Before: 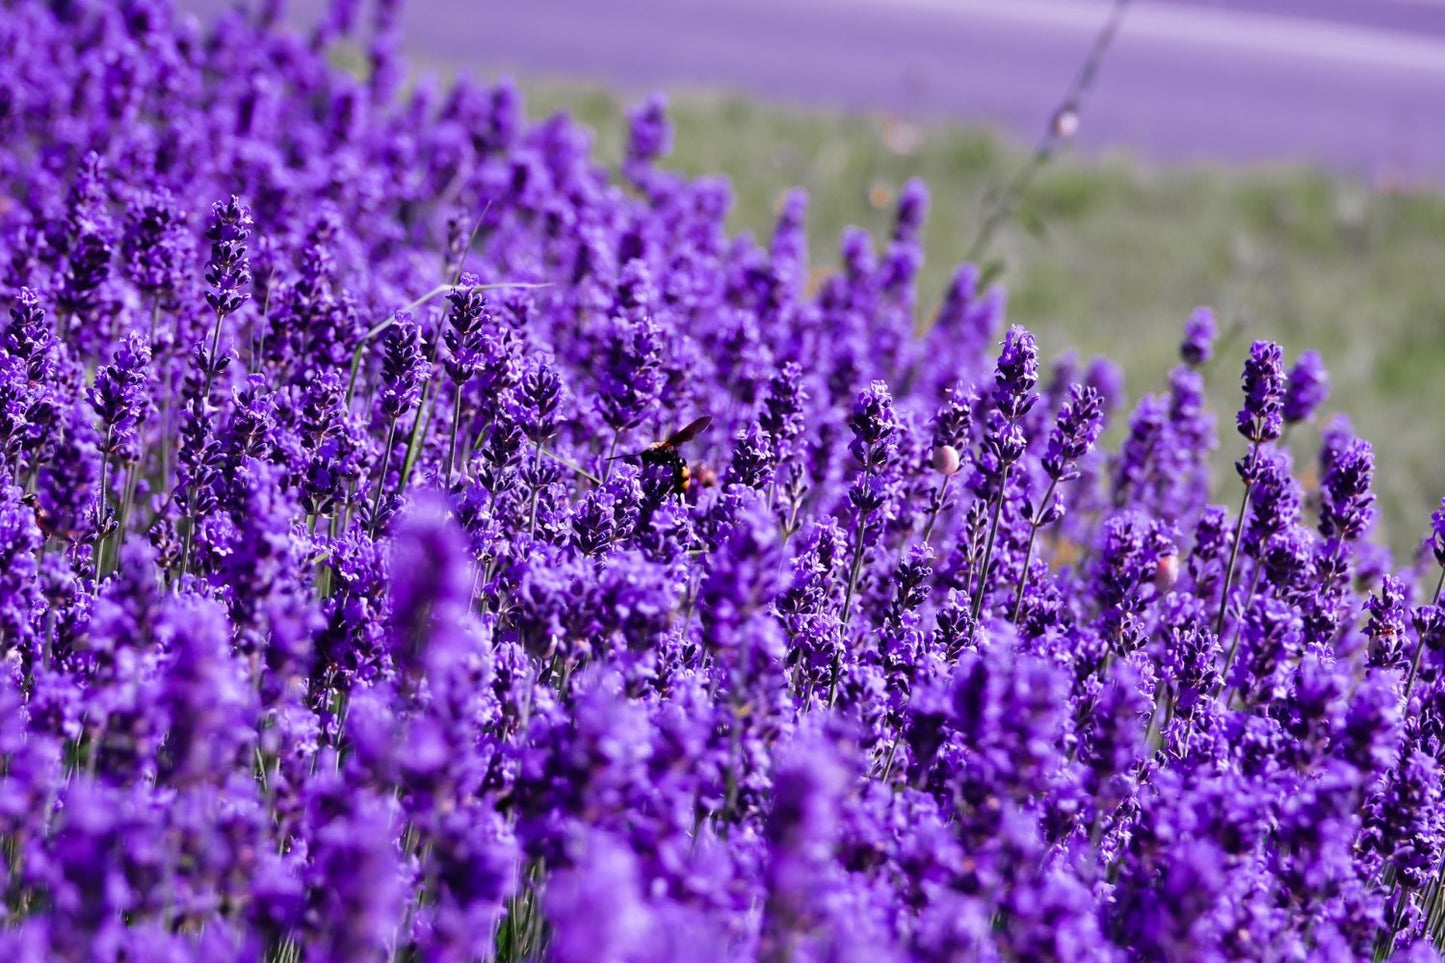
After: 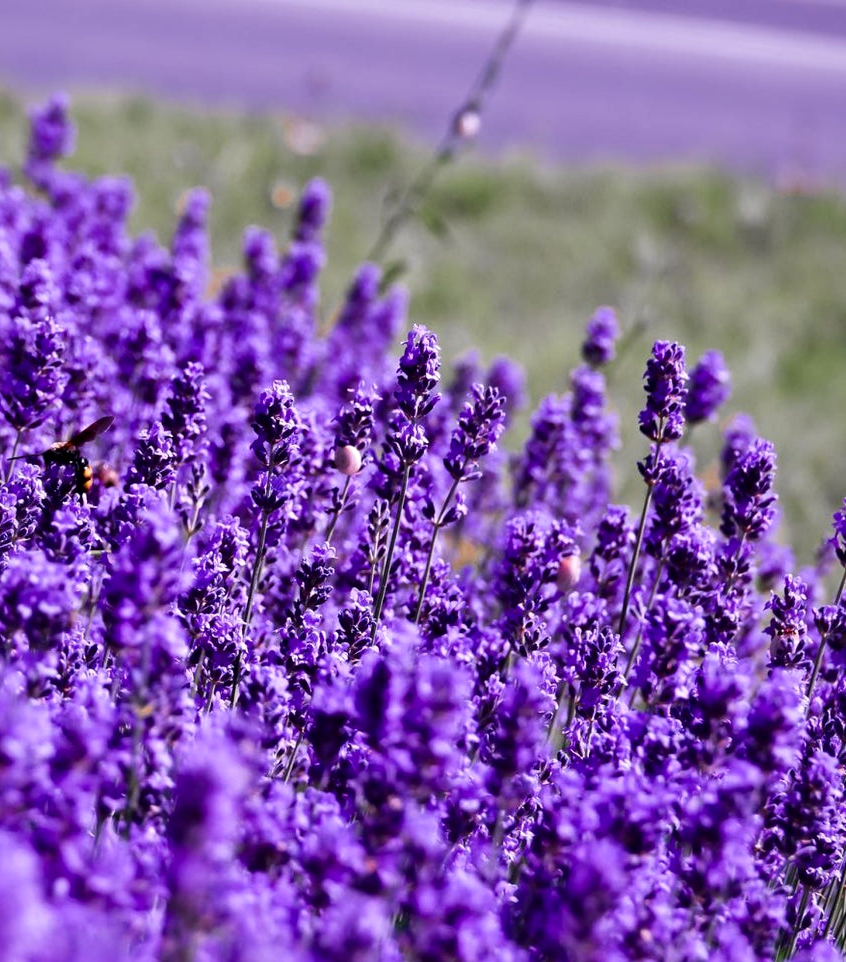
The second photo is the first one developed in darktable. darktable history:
local contrast: mode bilateral grid, contrast 20, coarseness 100, detail 150%, midtone range 0.2
crop: left 41.402%
